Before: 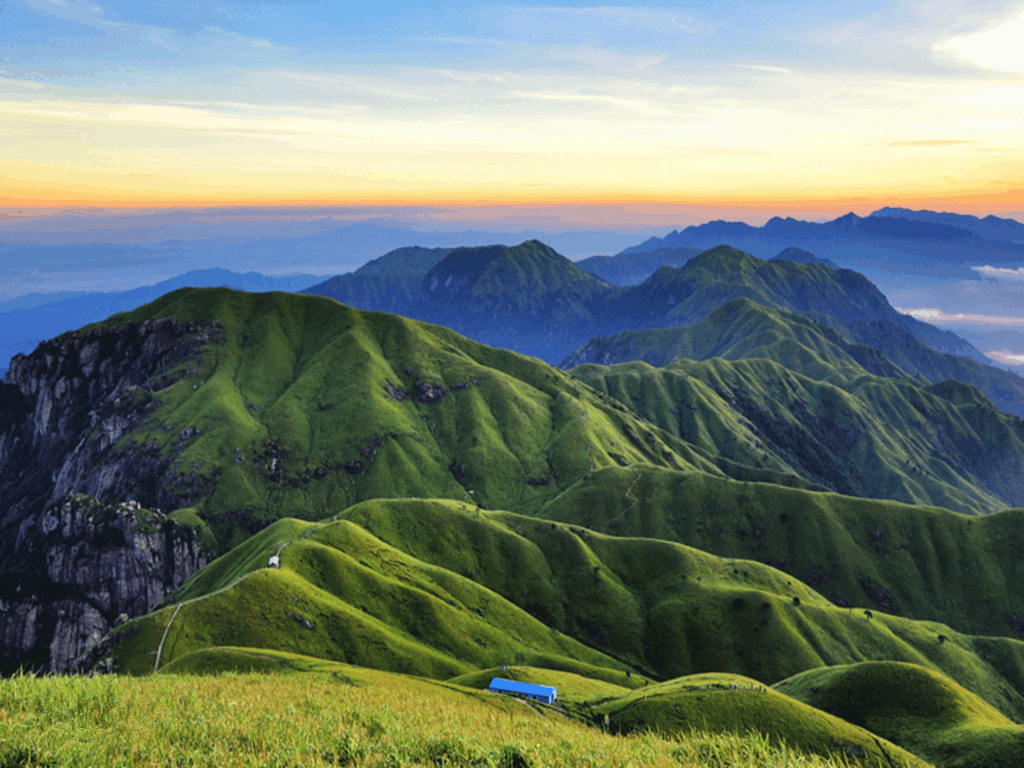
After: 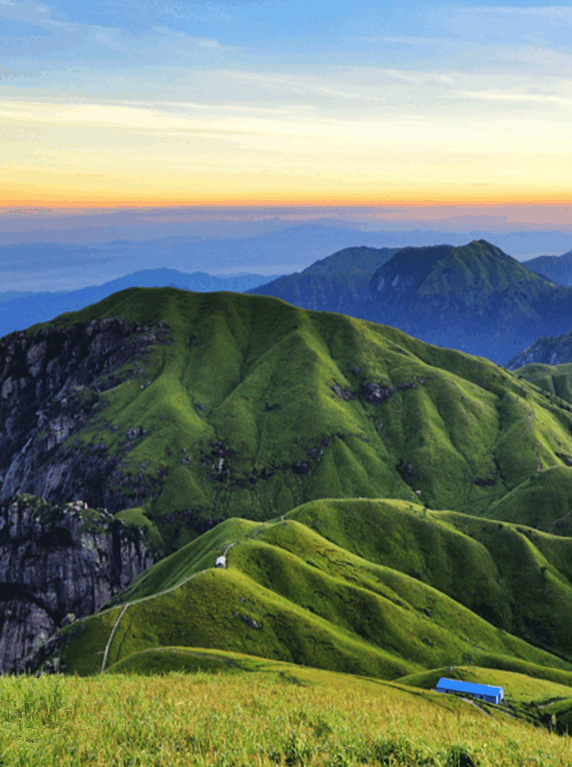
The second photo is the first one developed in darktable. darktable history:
crop: left 5.266%, right 38.788%
